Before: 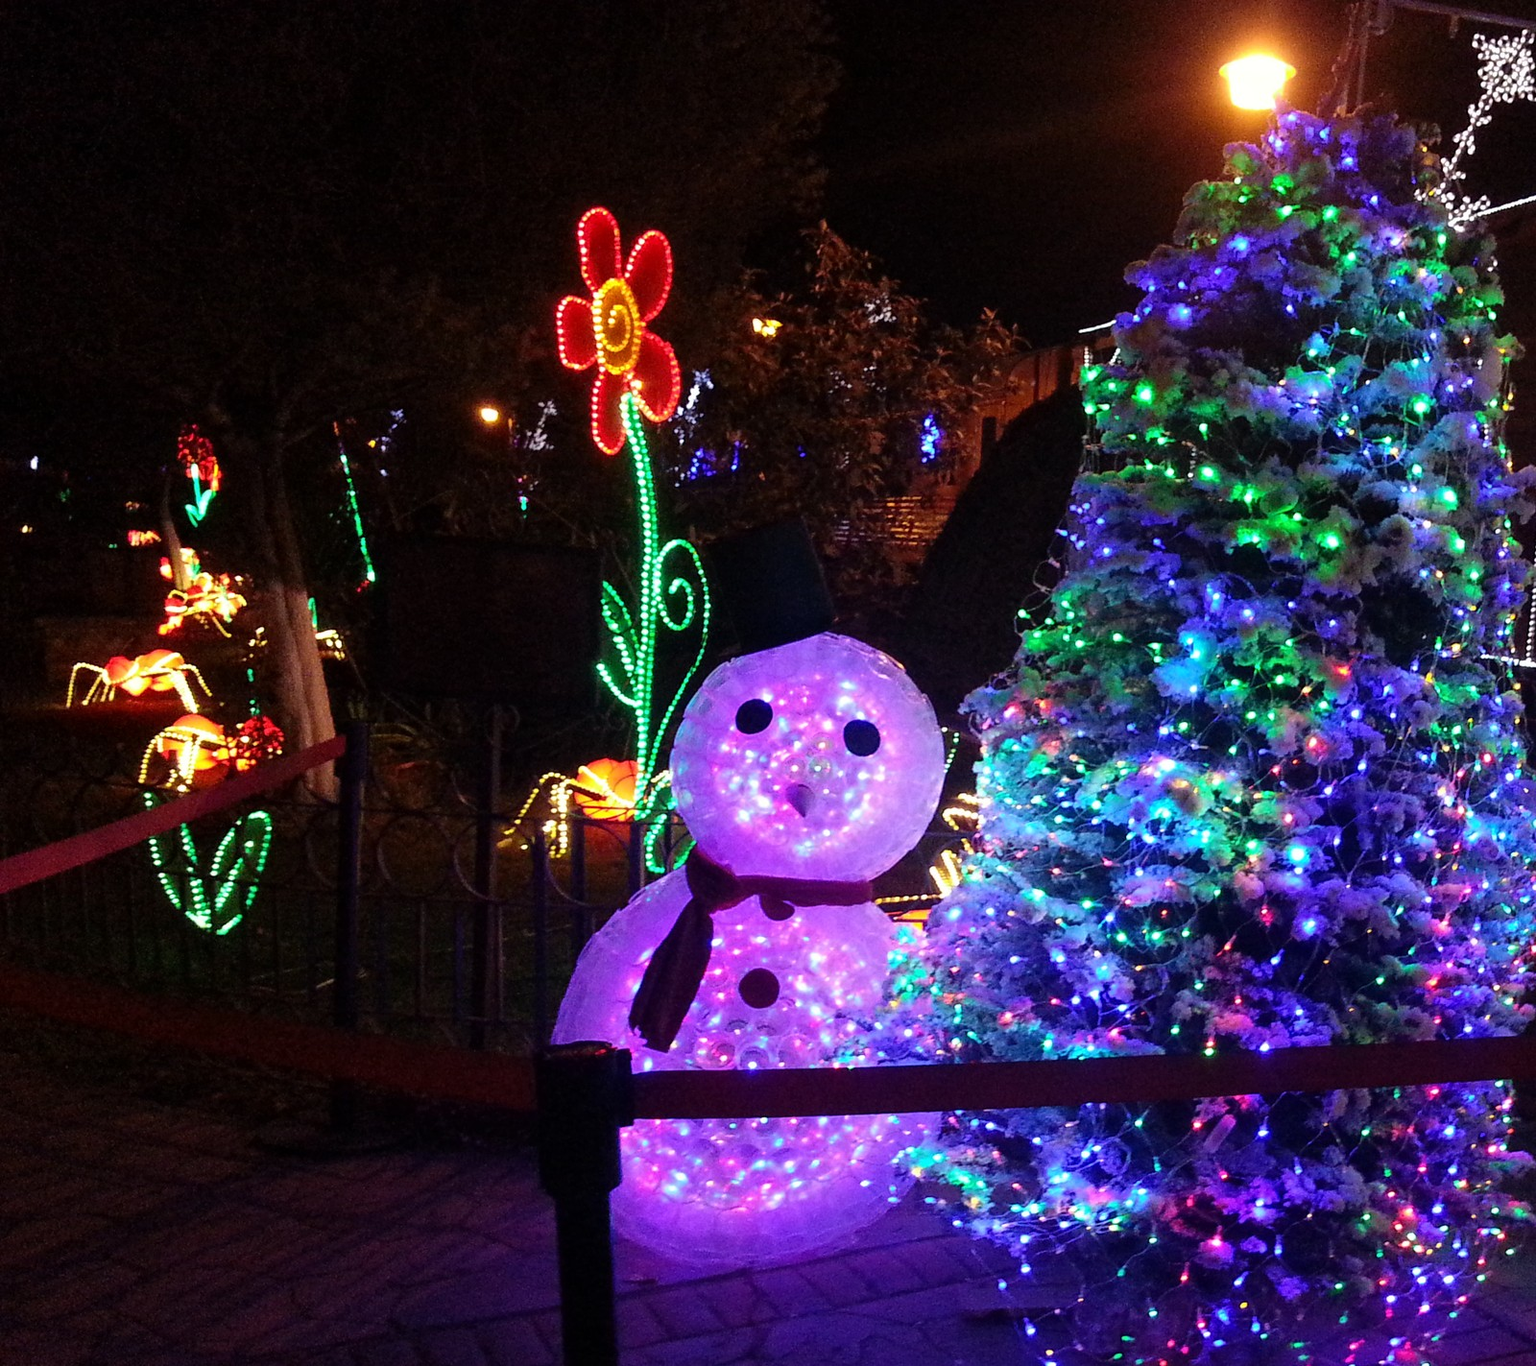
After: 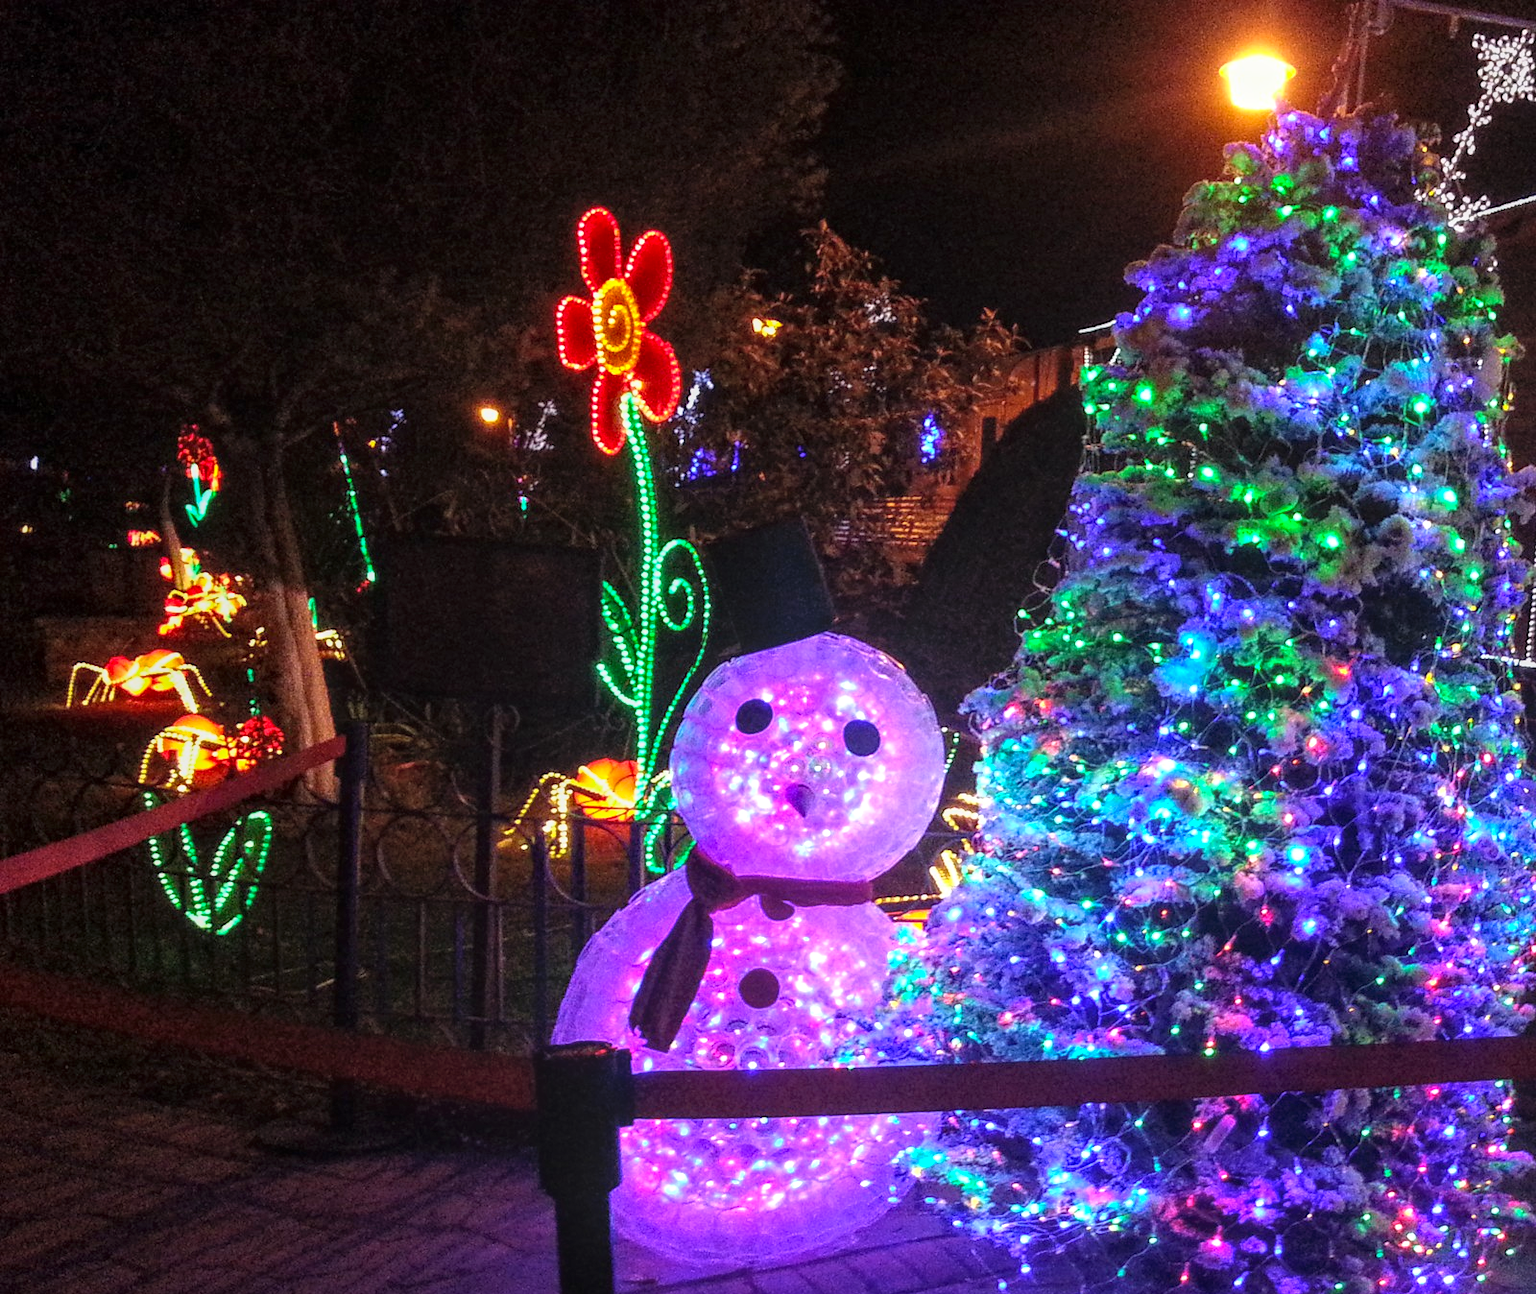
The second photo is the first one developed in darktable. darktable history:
local contrast: highlights 66%, shadows 33%, detail 166%, midtone range 0.2
exposure: black level correction 0, exposure 0.691 EV, compensate highlight preservation false
crop and rotate: top 0.014%, bottom 5.188%
